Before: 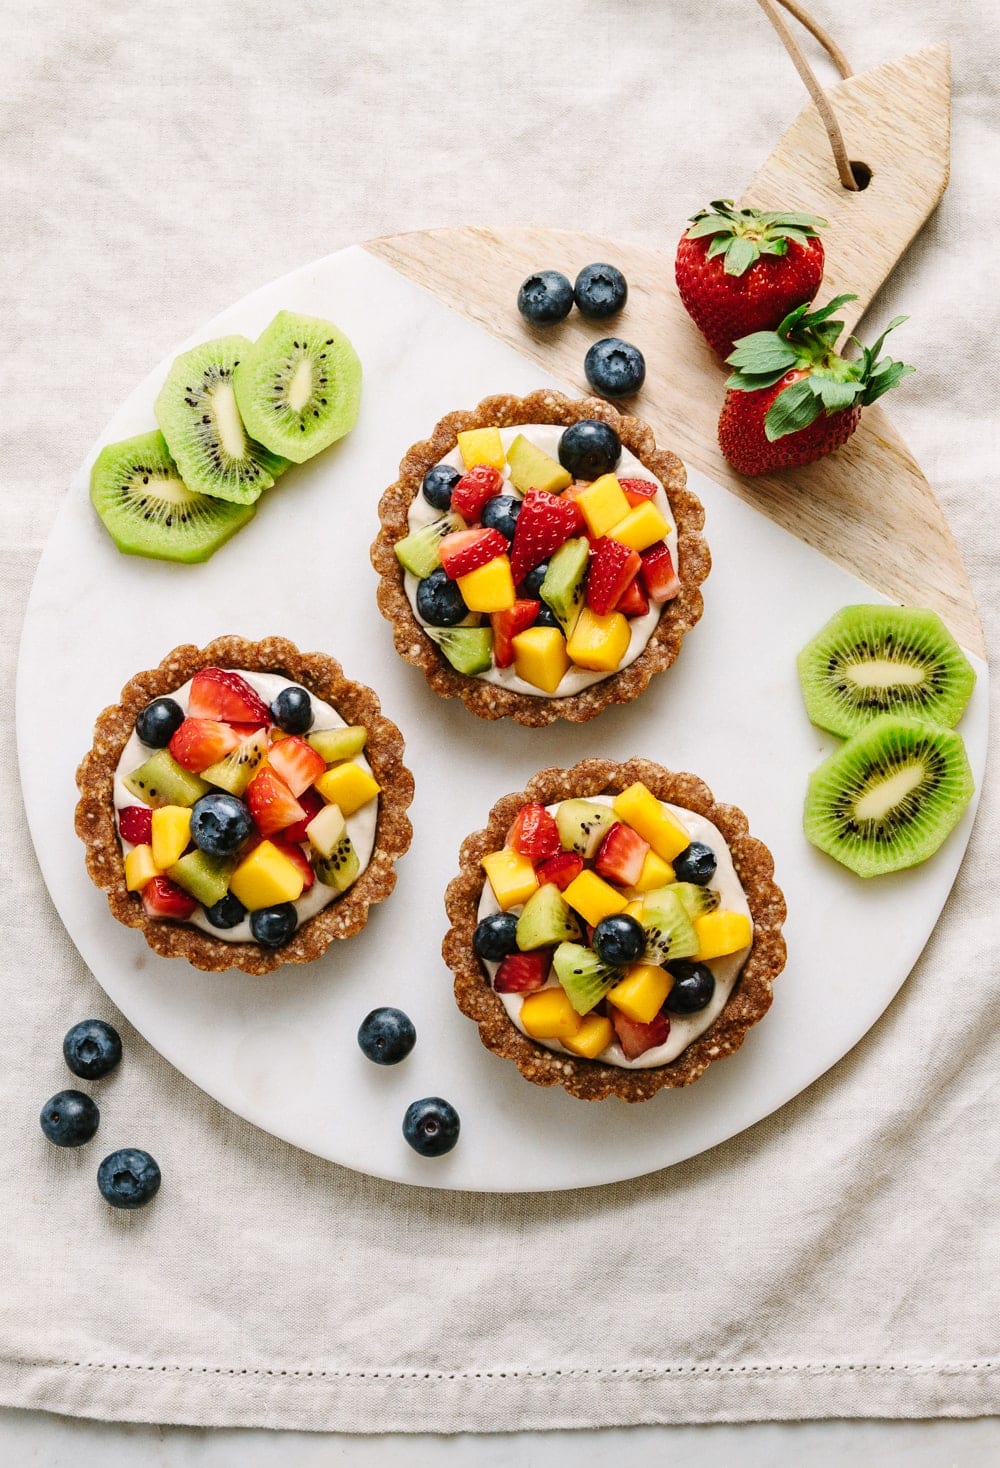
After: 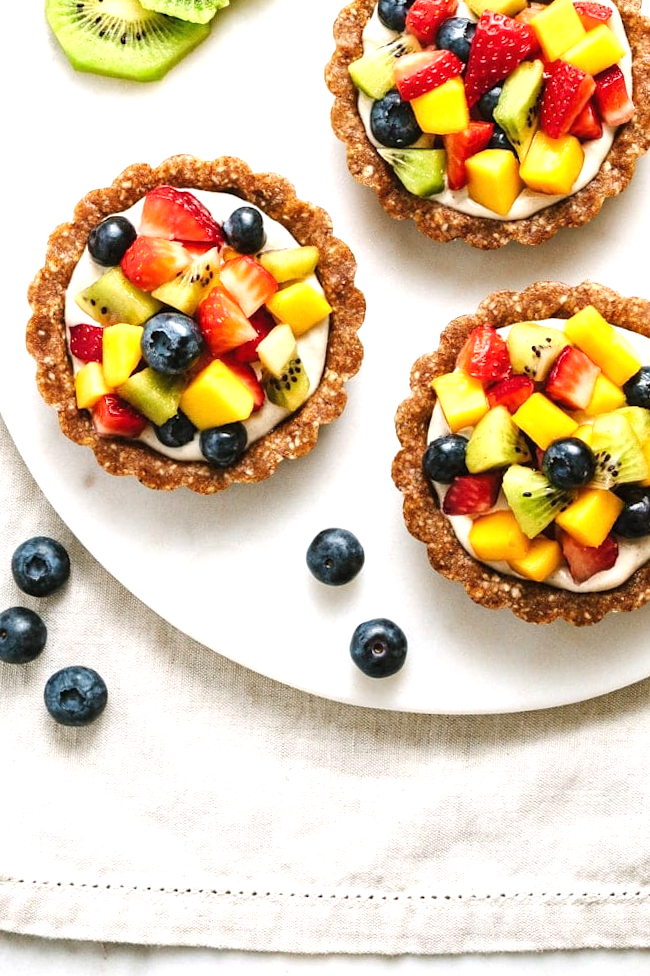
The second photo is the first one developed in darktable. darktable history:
crop and rotate: angle -0.685°, left 4.016%, top 32.287%, right 29.797%
exposure: black level correction 0, exposure 0.698 EV, compensate highlight preservation false
